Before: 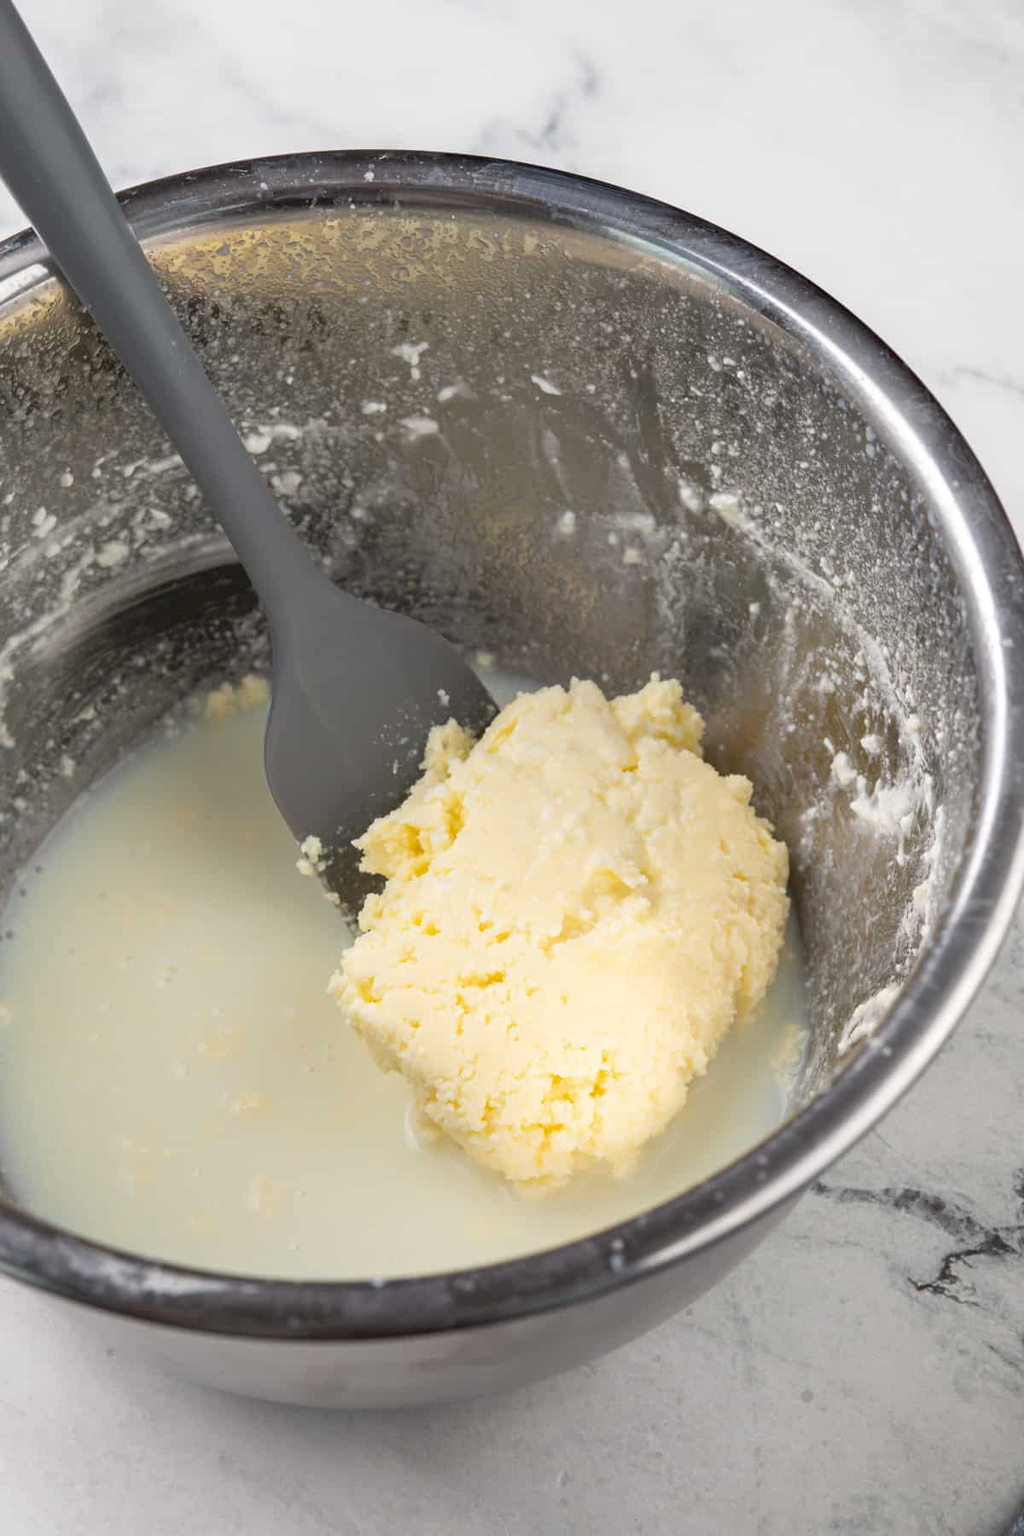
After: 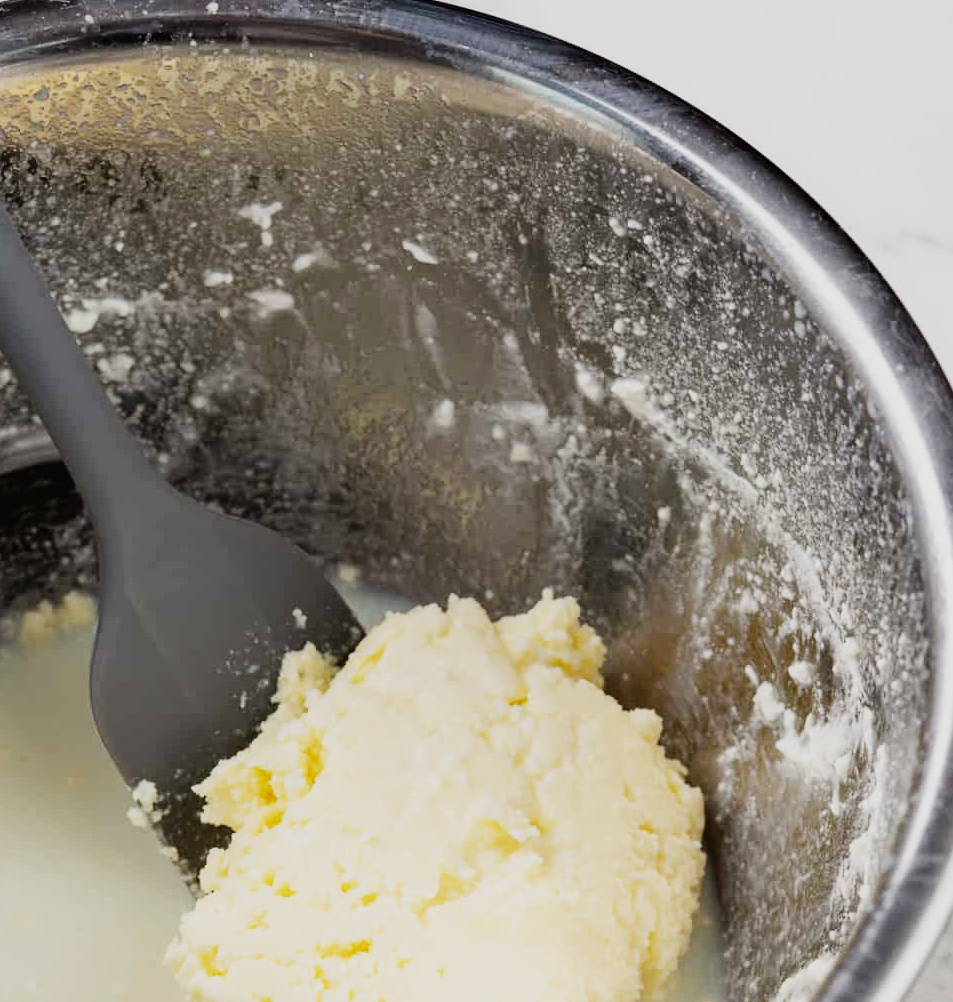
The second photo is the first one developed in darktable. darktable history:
crop: left 18.38%, top 11.092%, right 2.134%, bottom 33.217%
sigmoid: contrast 1.8, skew -0.2, preserve hue 0%, red attenuation 0.1, red rotation 0.035, green attenuation 0.1, green rotation -0.017, blue attenuation 0.15, blue rotation -0.052, base primaries Rec2020
